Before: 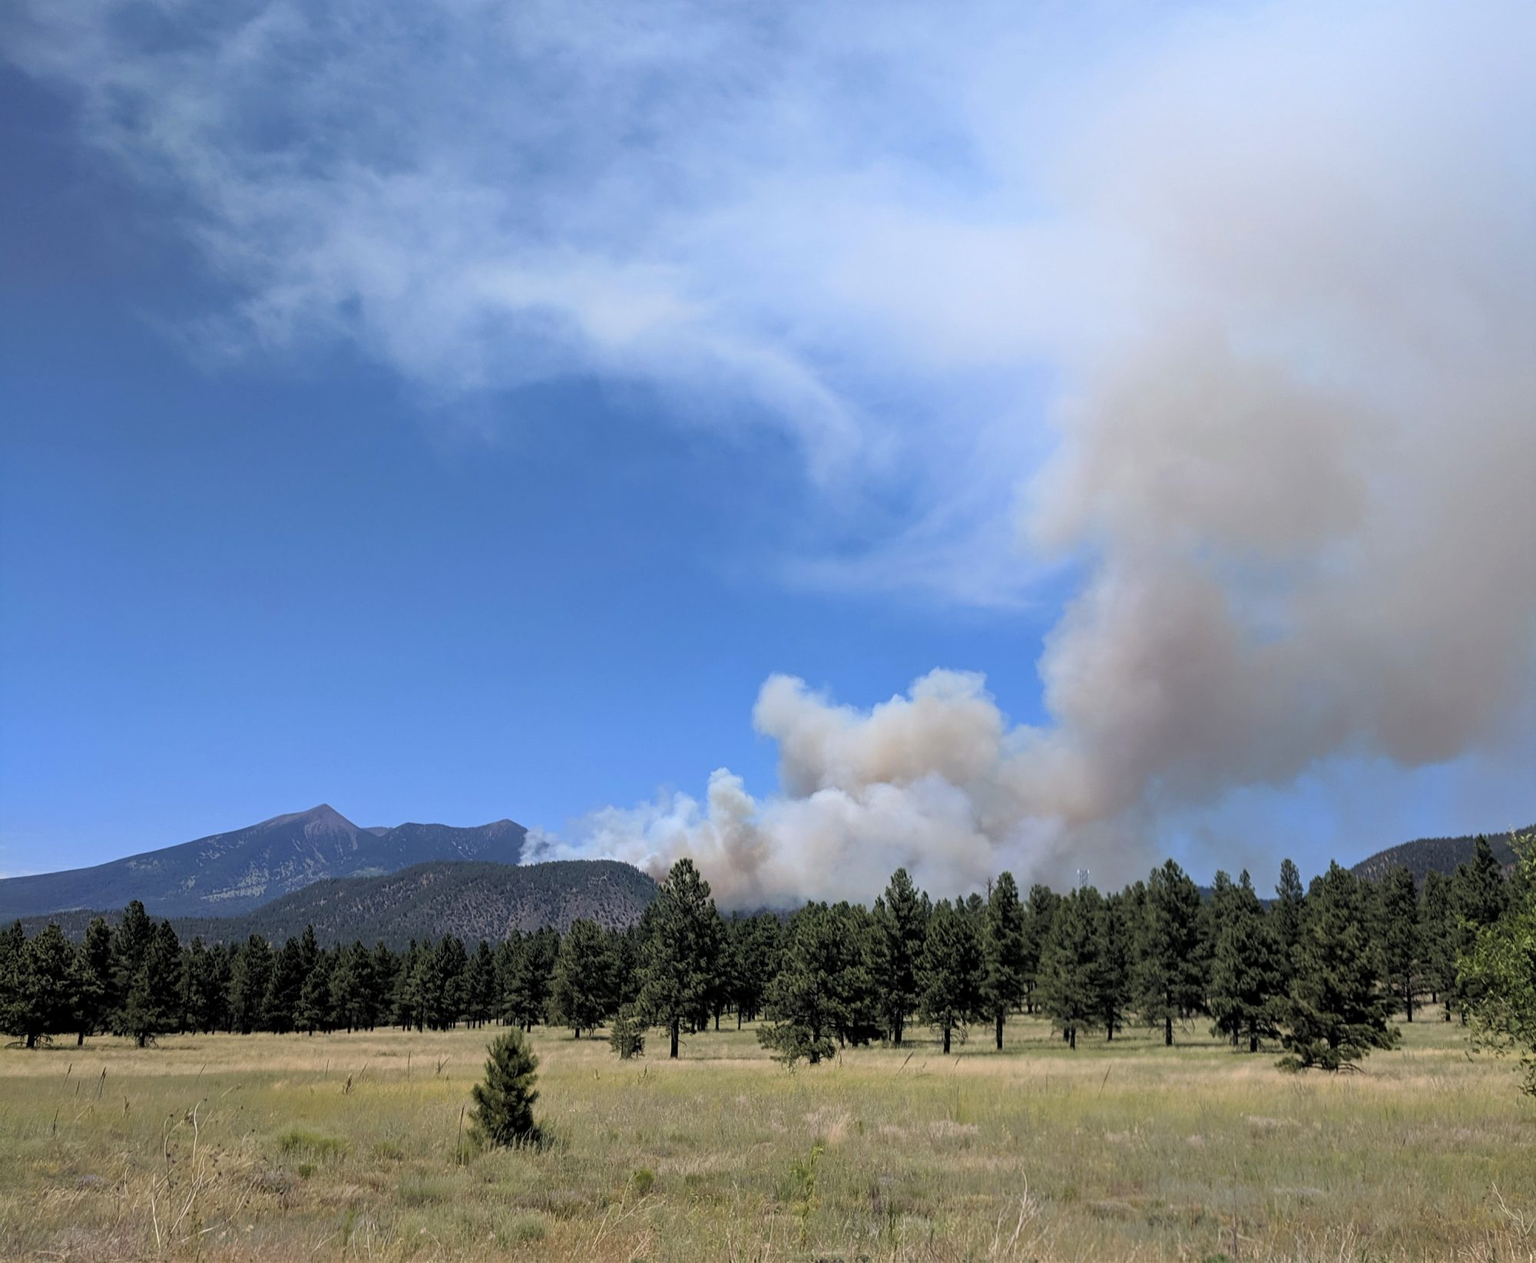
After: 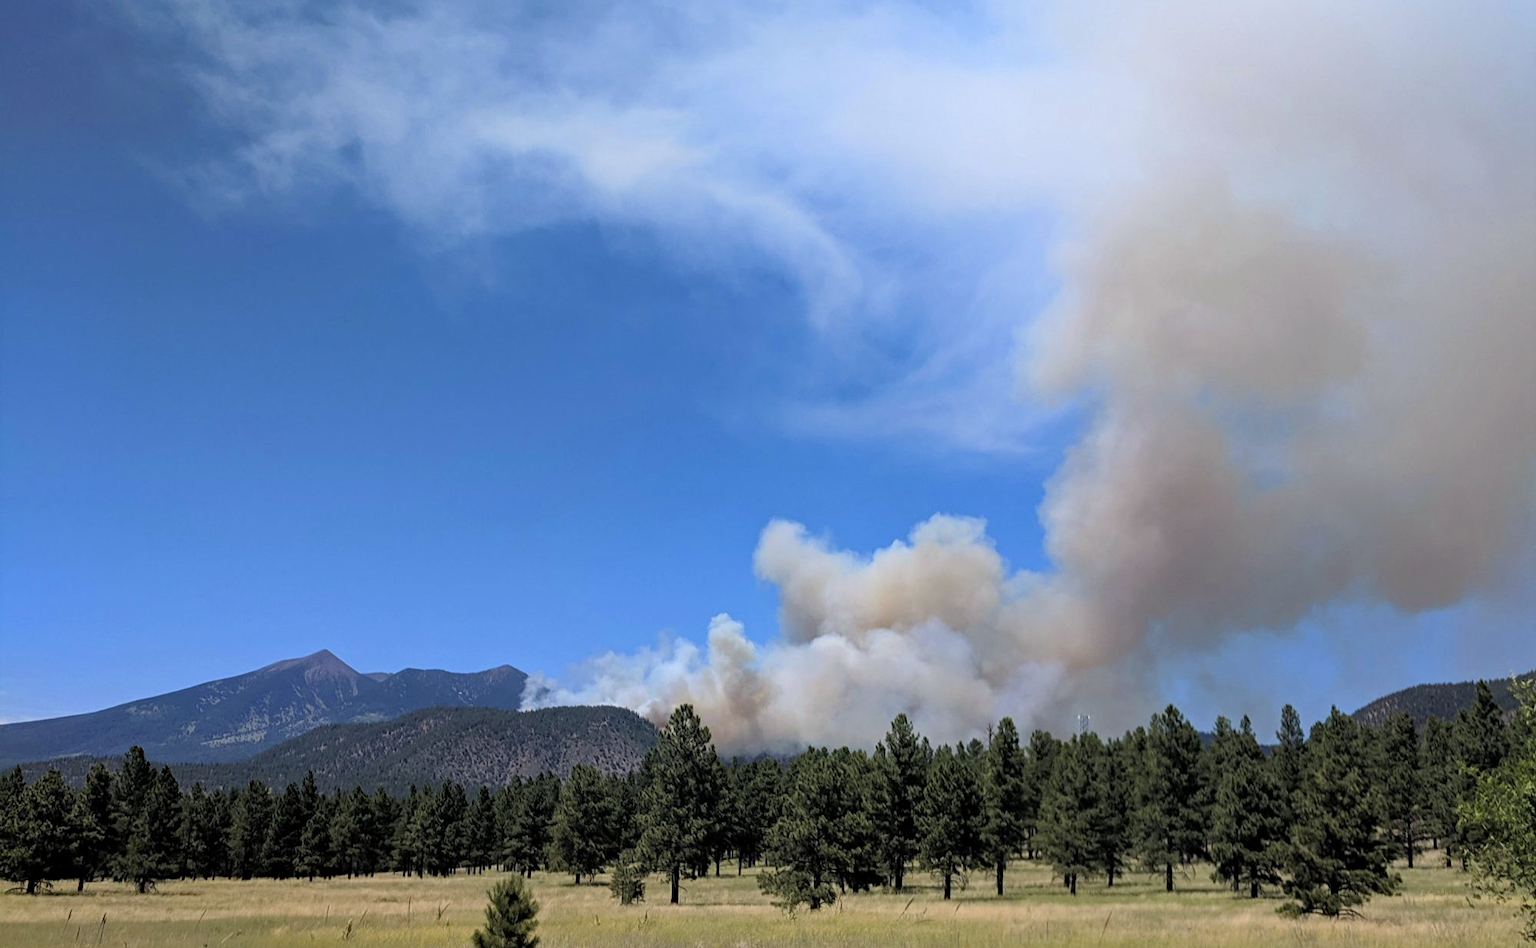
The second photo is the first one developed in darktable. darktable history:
haze removal: compatibility mode true, adaptive false
crop and rotate: top 12.391%, bottom 12.49%
